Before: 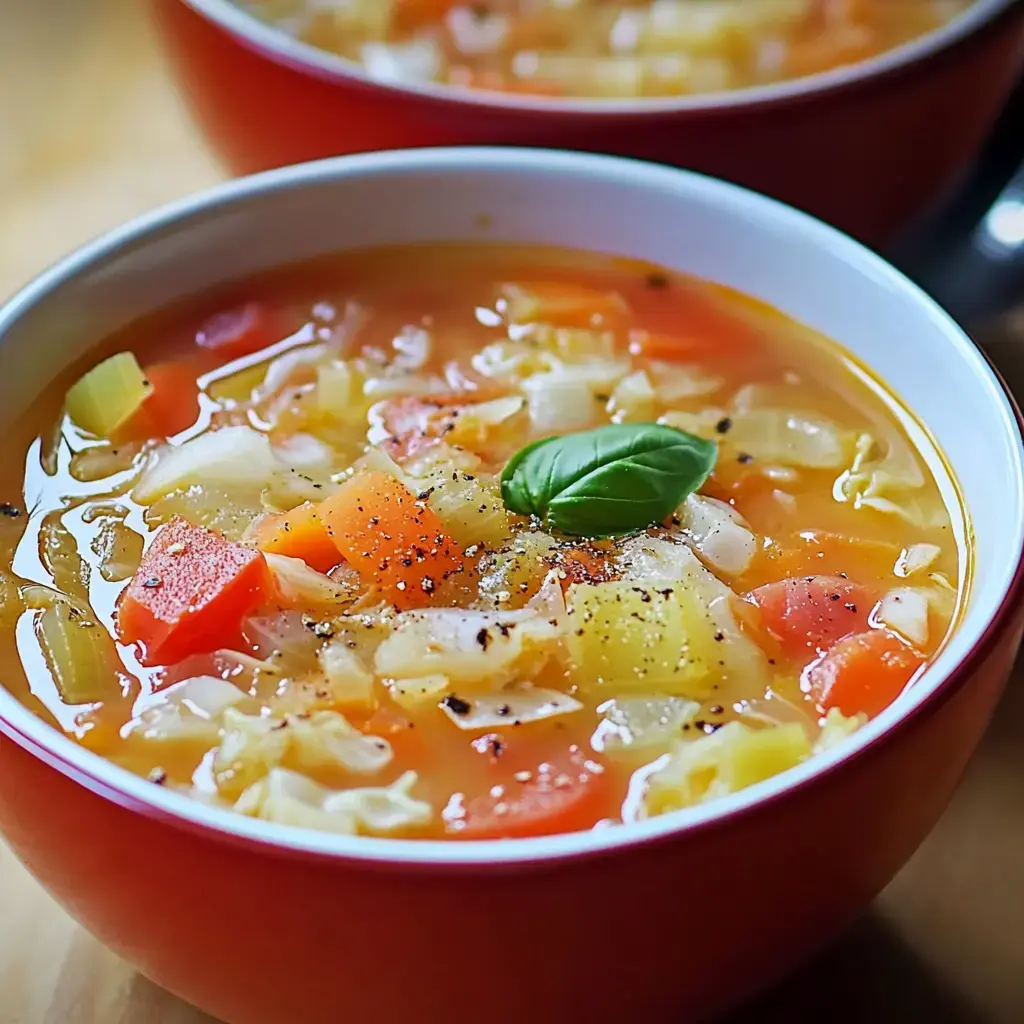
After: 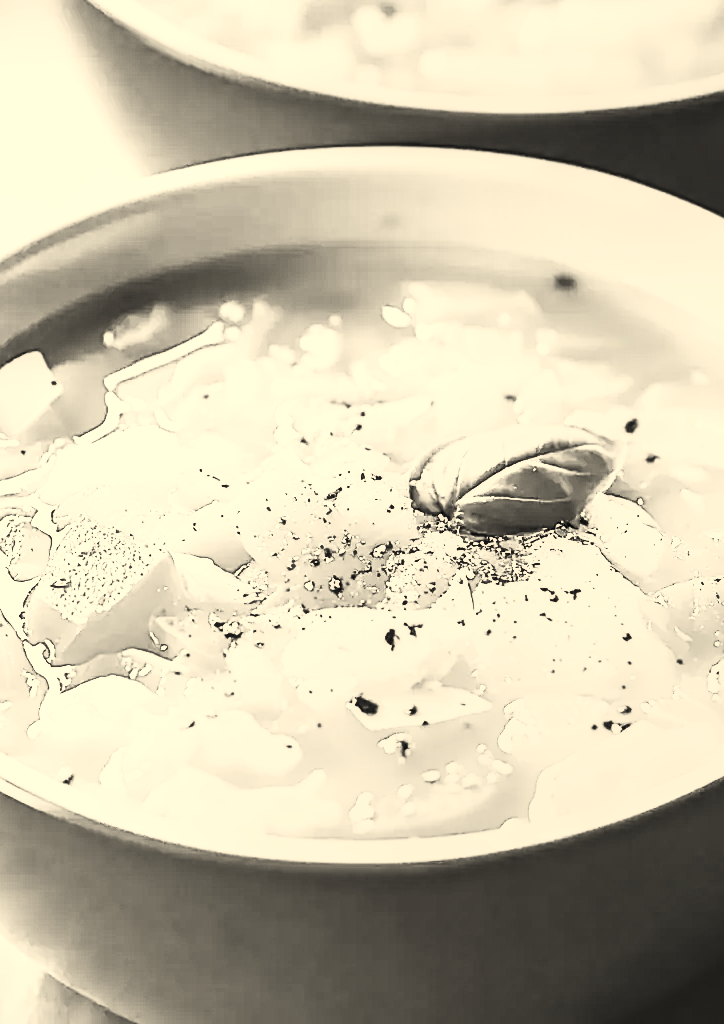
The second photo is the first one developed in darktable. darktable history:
base curve: curves: ch0 [(0, 0) (0.012, 0.01) (0.073, 0.168) (0.31, 0.711) (0.645, 0.957) (1, 1)], preserve colors none
local contrast: on, module defaults
contrast brightness saturation: contrast 0.53, brightness 0.47, saturation -1
color correction: highlights a* 1.39, highlights b* 17.83
white balance: red 0.967, blue 1.049
sharpen: on, module defaults
crop and rotate: left 9.061%, right 20.142%
